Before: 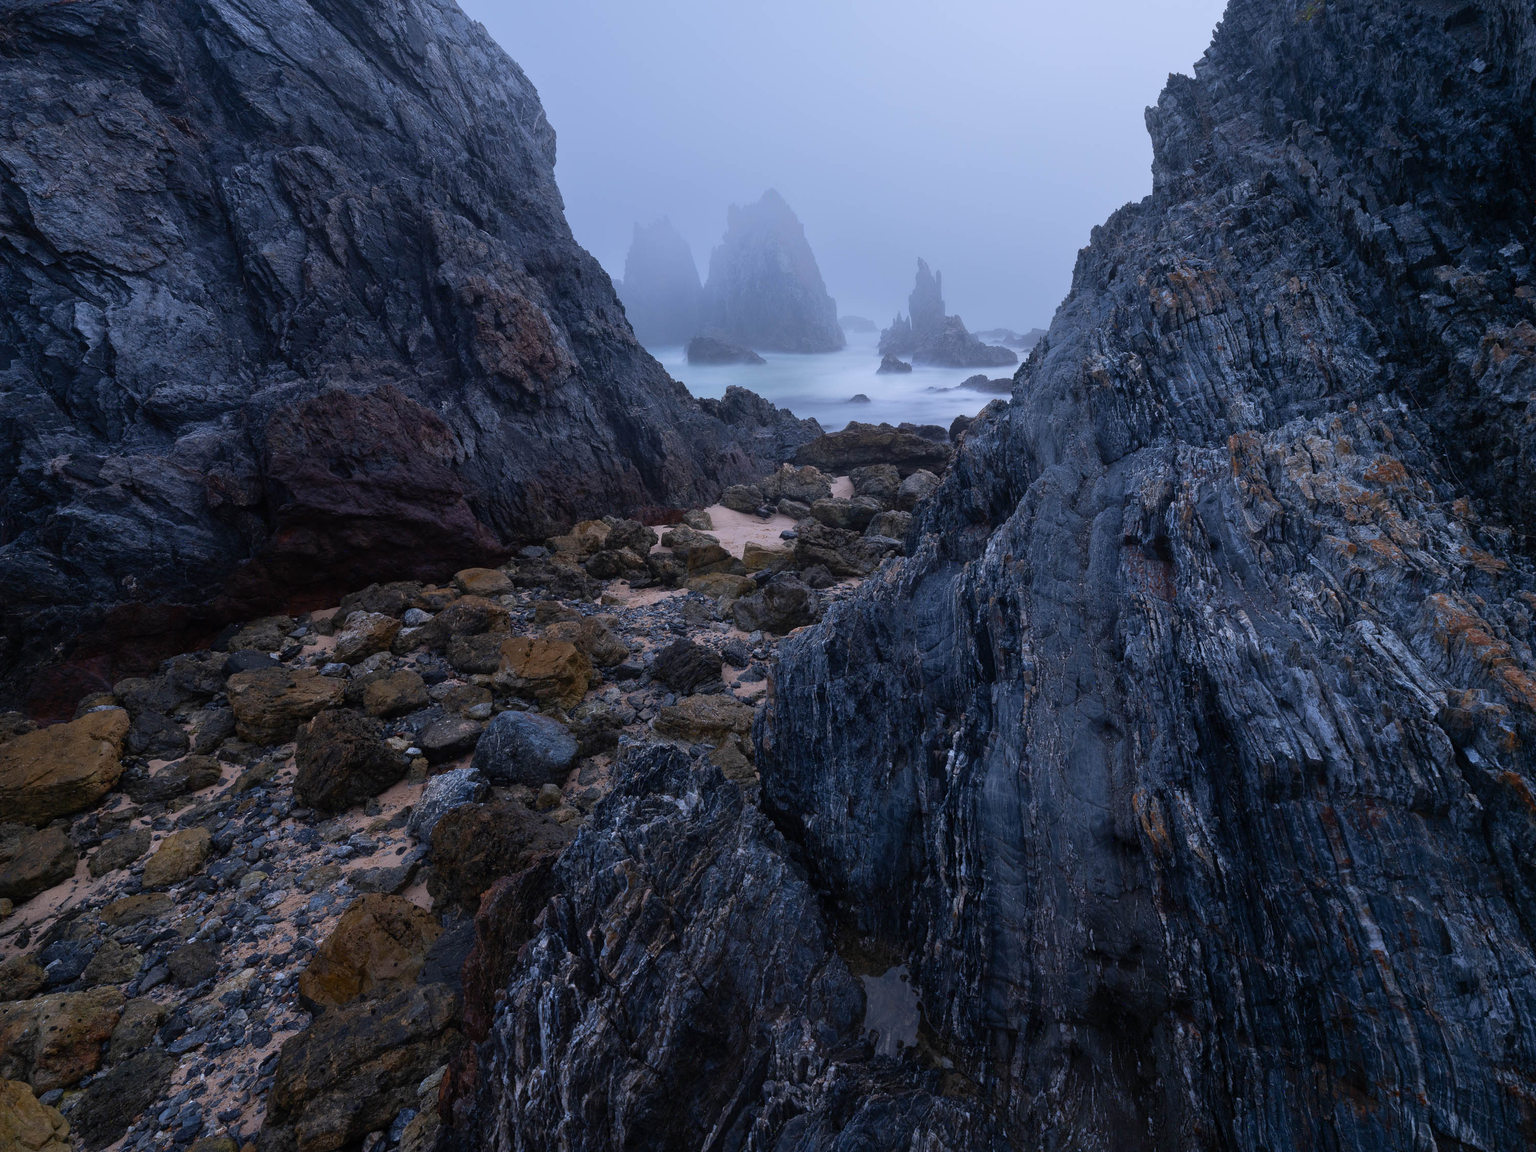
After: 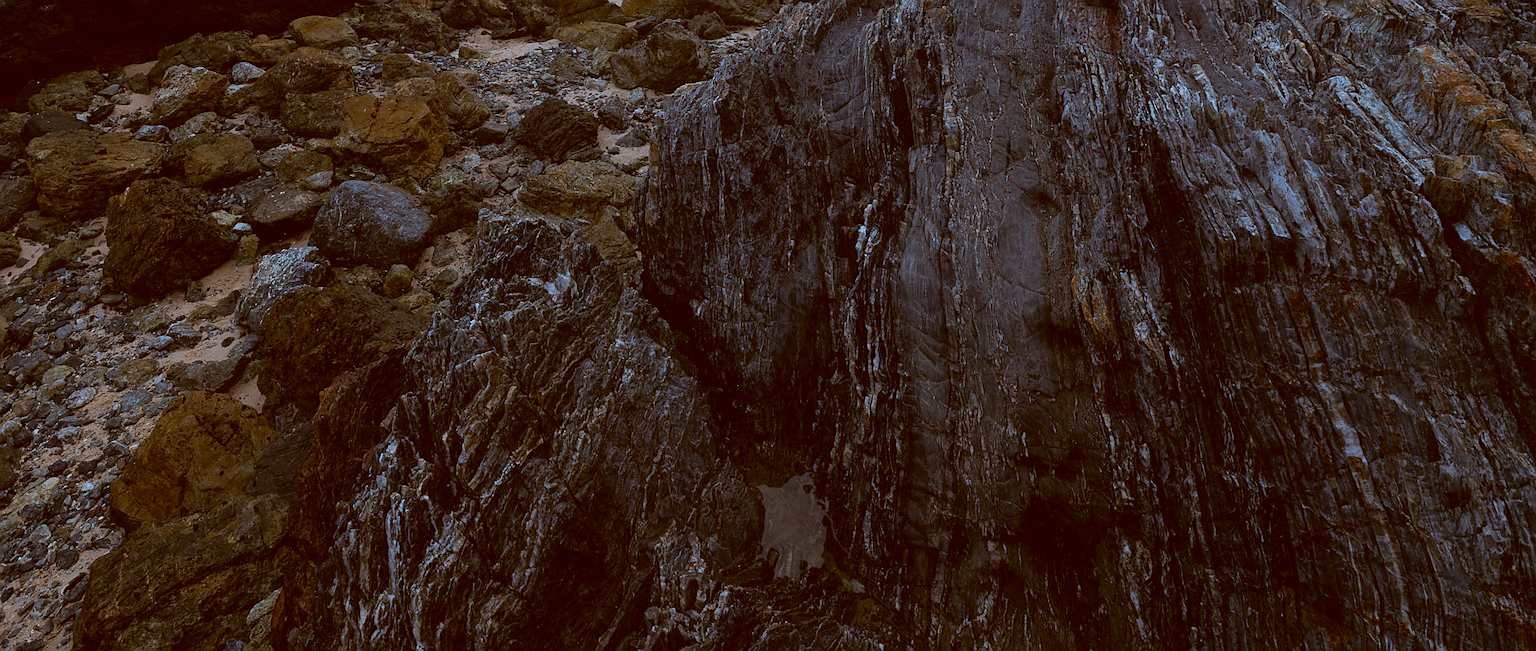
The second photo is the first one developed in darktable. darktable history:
crop and rotate: left 13.284%, top 48.15%, bottom 2.82%
sharpen: on, module defaults
color correction: highlights a* -14.26, highlights b* -16.82, shadows a* 10.86, shadows b* 30.19
